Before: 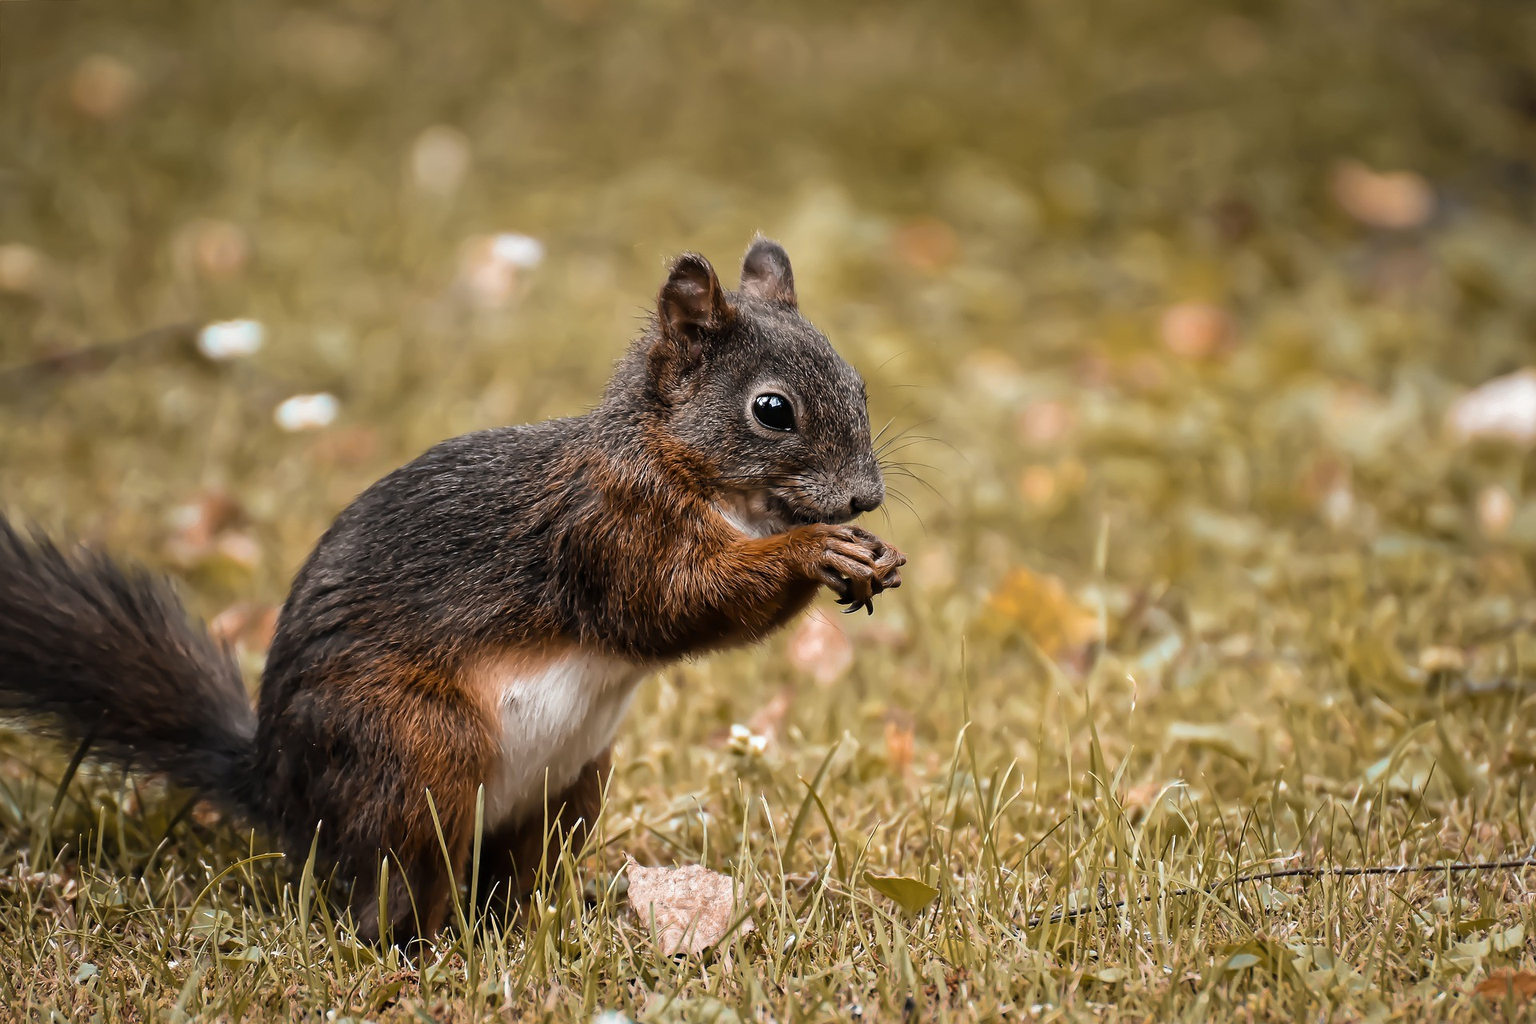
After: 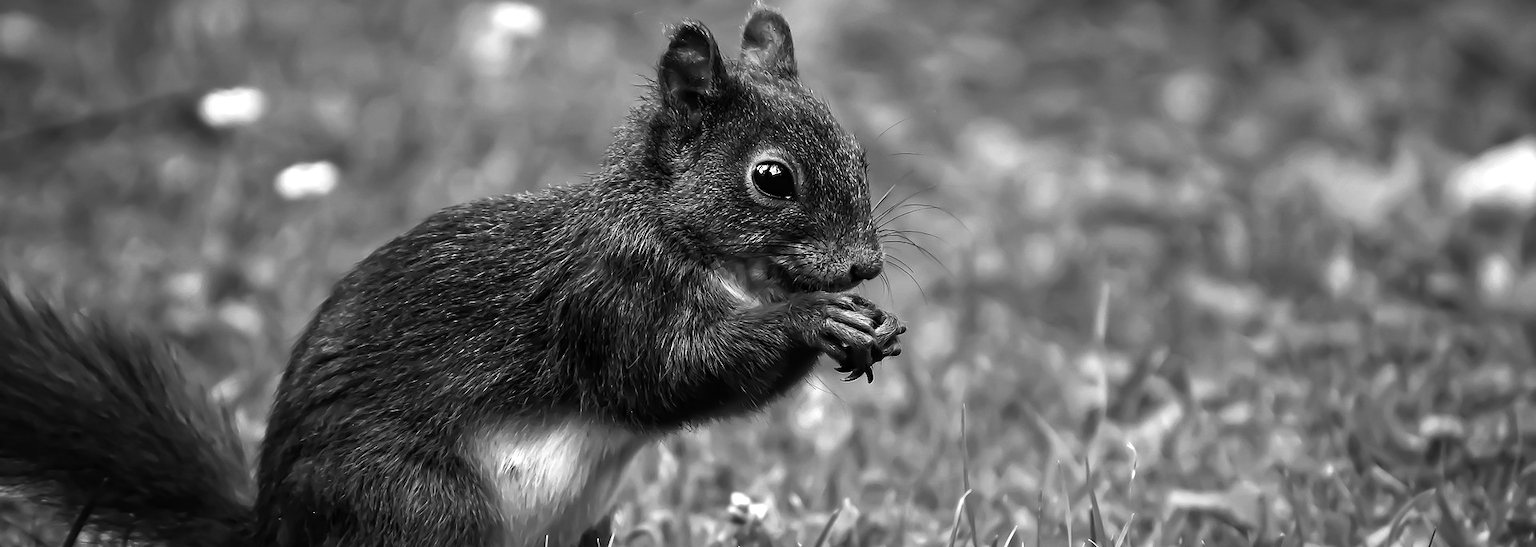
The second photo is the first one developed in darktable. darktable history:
crop and rotate: top 22.69%, bottom 23.819%
vignetting: fall-off start 100.28%, width/height ratio 1.325
color calibration: output gray [0.18, 0.41, 0.41, 0], gray › normalize channels true, illuminant as shot in camera, x 0.358, y 0.373, temperature 4628.91 K, gamut compression 0.004
color balance rgb: perceptual saturation grading › global saturation 20%, perceptual saturation grading › highlights 1.714%, perceptual saturation grading › shadows 49.969%, perceptual brilliance grading › highlights 14.519%, perceptual brilliance grading › mid-tones -6.205%, perceptual brilliance grading › shadows -27.481%, global vibrance 50.425%
